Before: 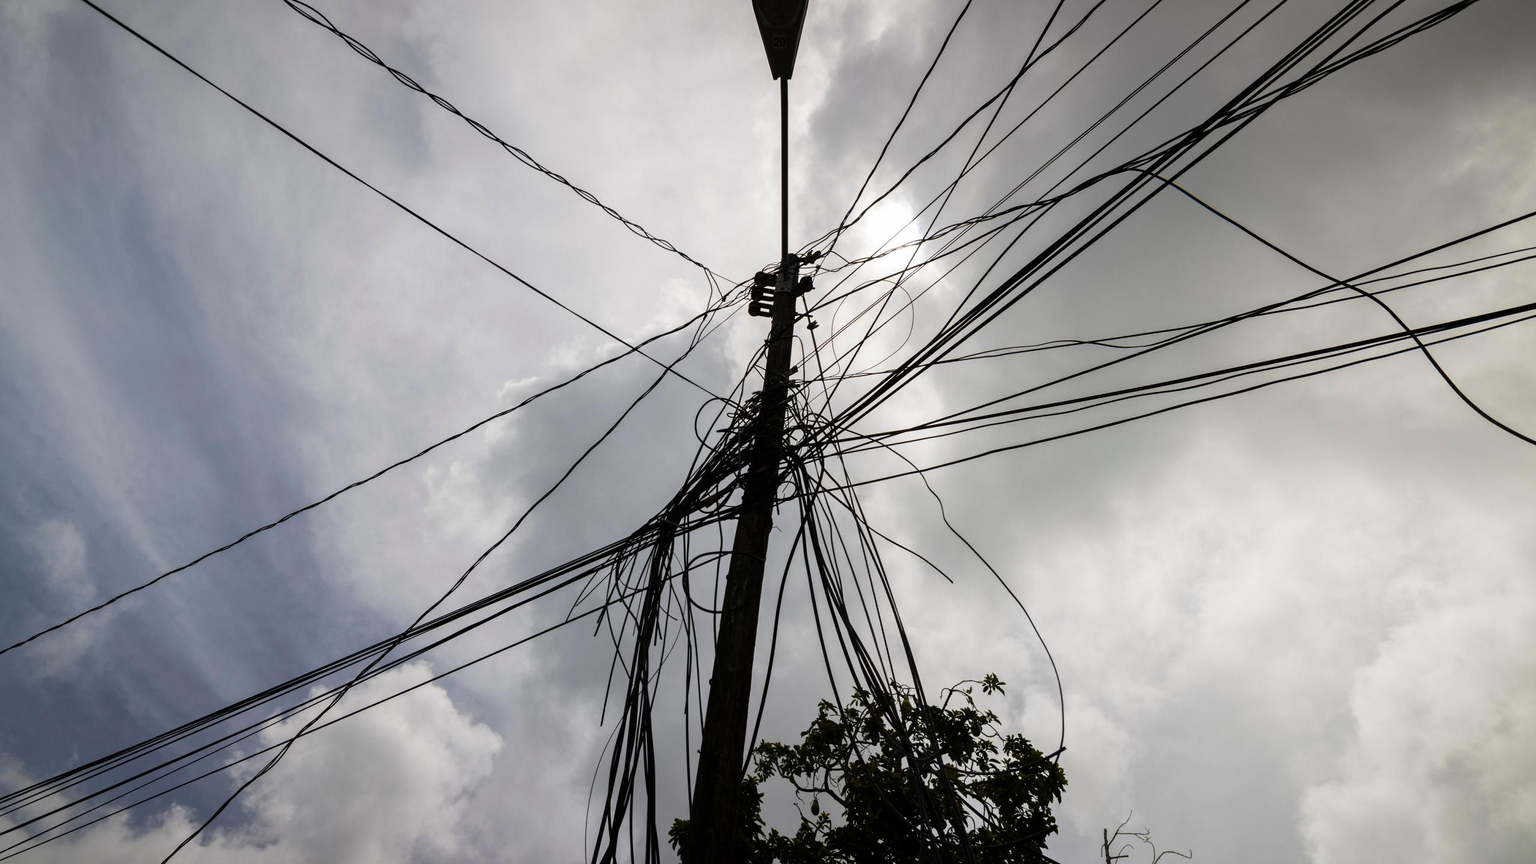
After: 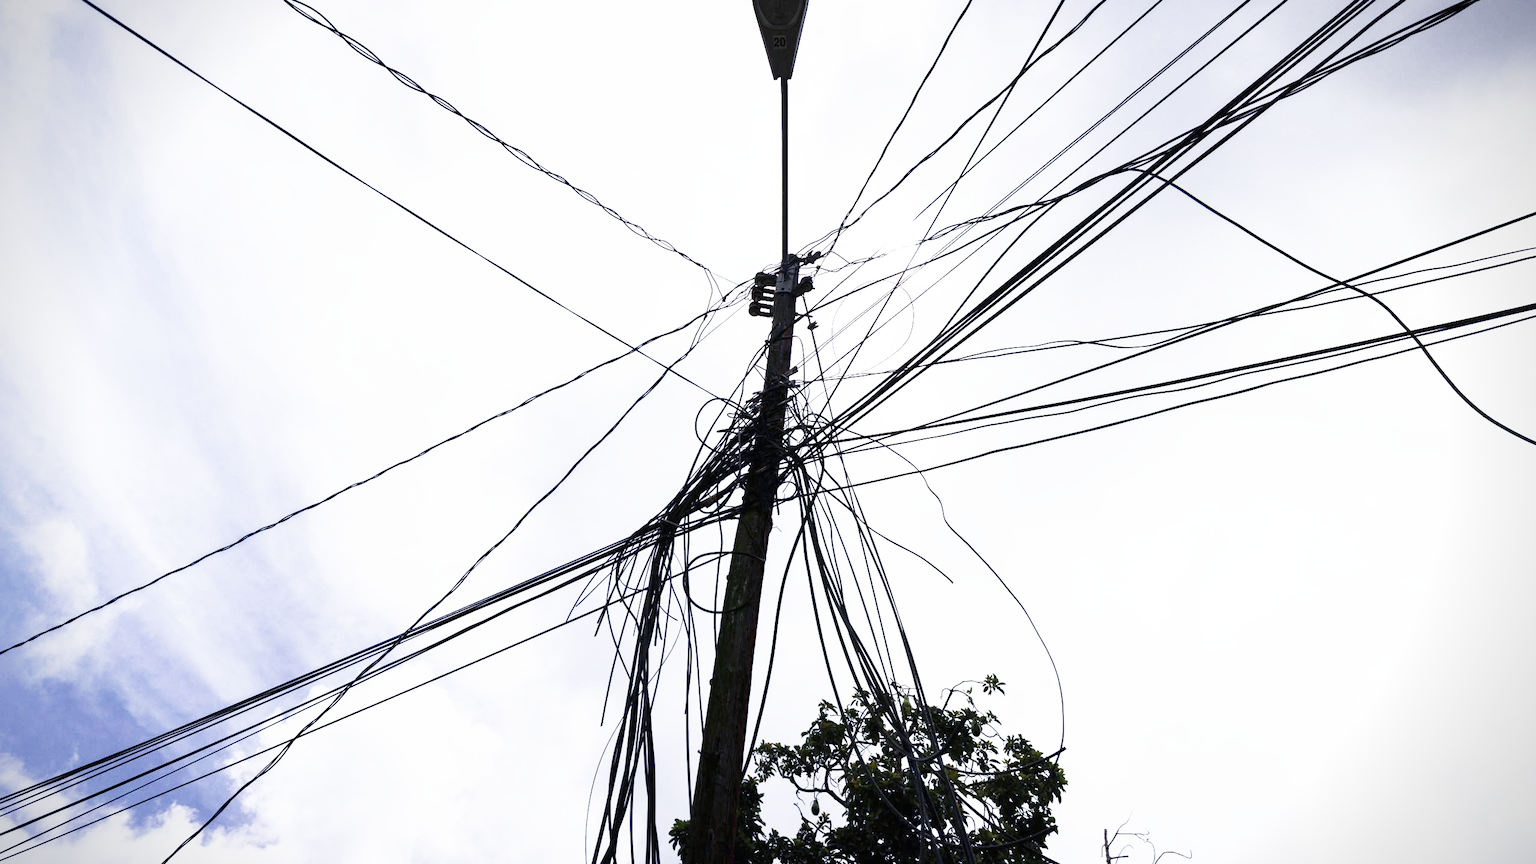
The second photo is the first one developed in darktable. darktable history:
color calibration: illuminant as shot in camera, x 0.379, y 0.396, temperature 4138.76 K
vignetting: fall-off start 88.53%, fall-off radius 44.2%, saturation 0.376, width/height ratio 1.161
rotate and perspective: automatic cropping original format, crop left 0, crop top 0
tone equalizer: -8 EV -1.08 EV, -7 EV -1.01 EV, -6 EV -0.867 EV, -5 EV -0.578 EV, -3 EV 0.578 EV, -2 EV 0.867 EV, -1 EV 1.01 EV, +0 EV 1.08 EV, edges refinement/feathering 500, mask exposure compensation -1.57 EV, preserve details no
shadows and highlights: on, module defaults
sigmoid: contrast 1.22, skew 0.65
exposure: black level correction 0, exposure 1.975 EV, compensate exposure bias true, compensate highlight preservation false
color balance rgb: global vibrance -1%, saturation formula JzAzBz (2021)
